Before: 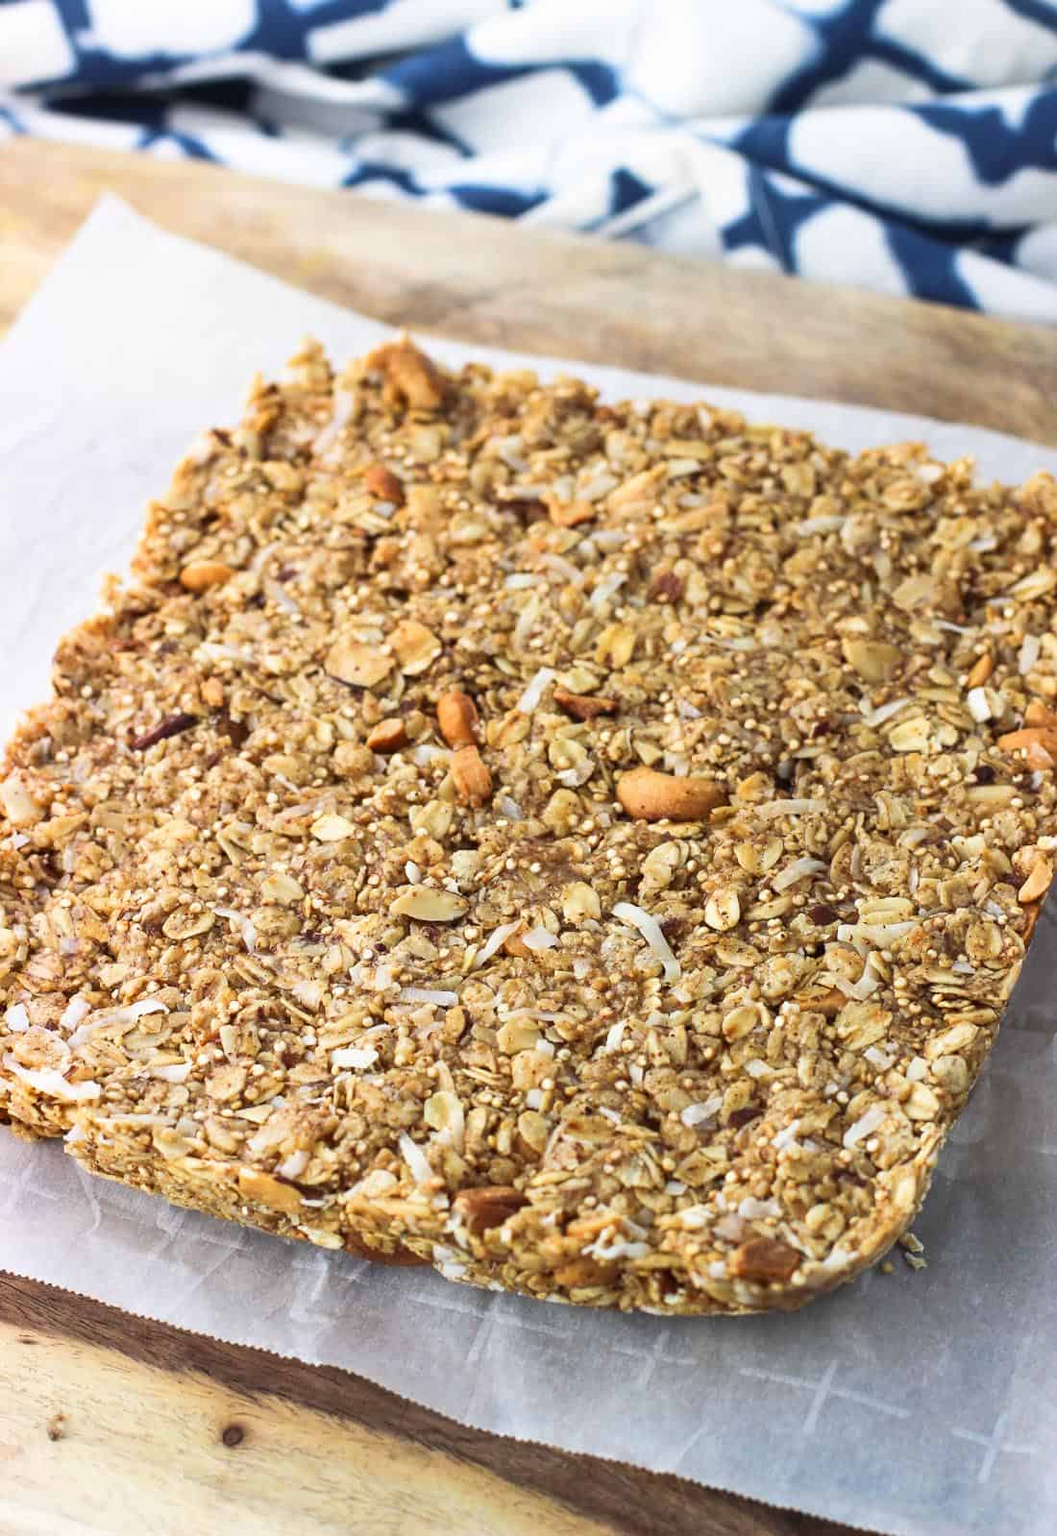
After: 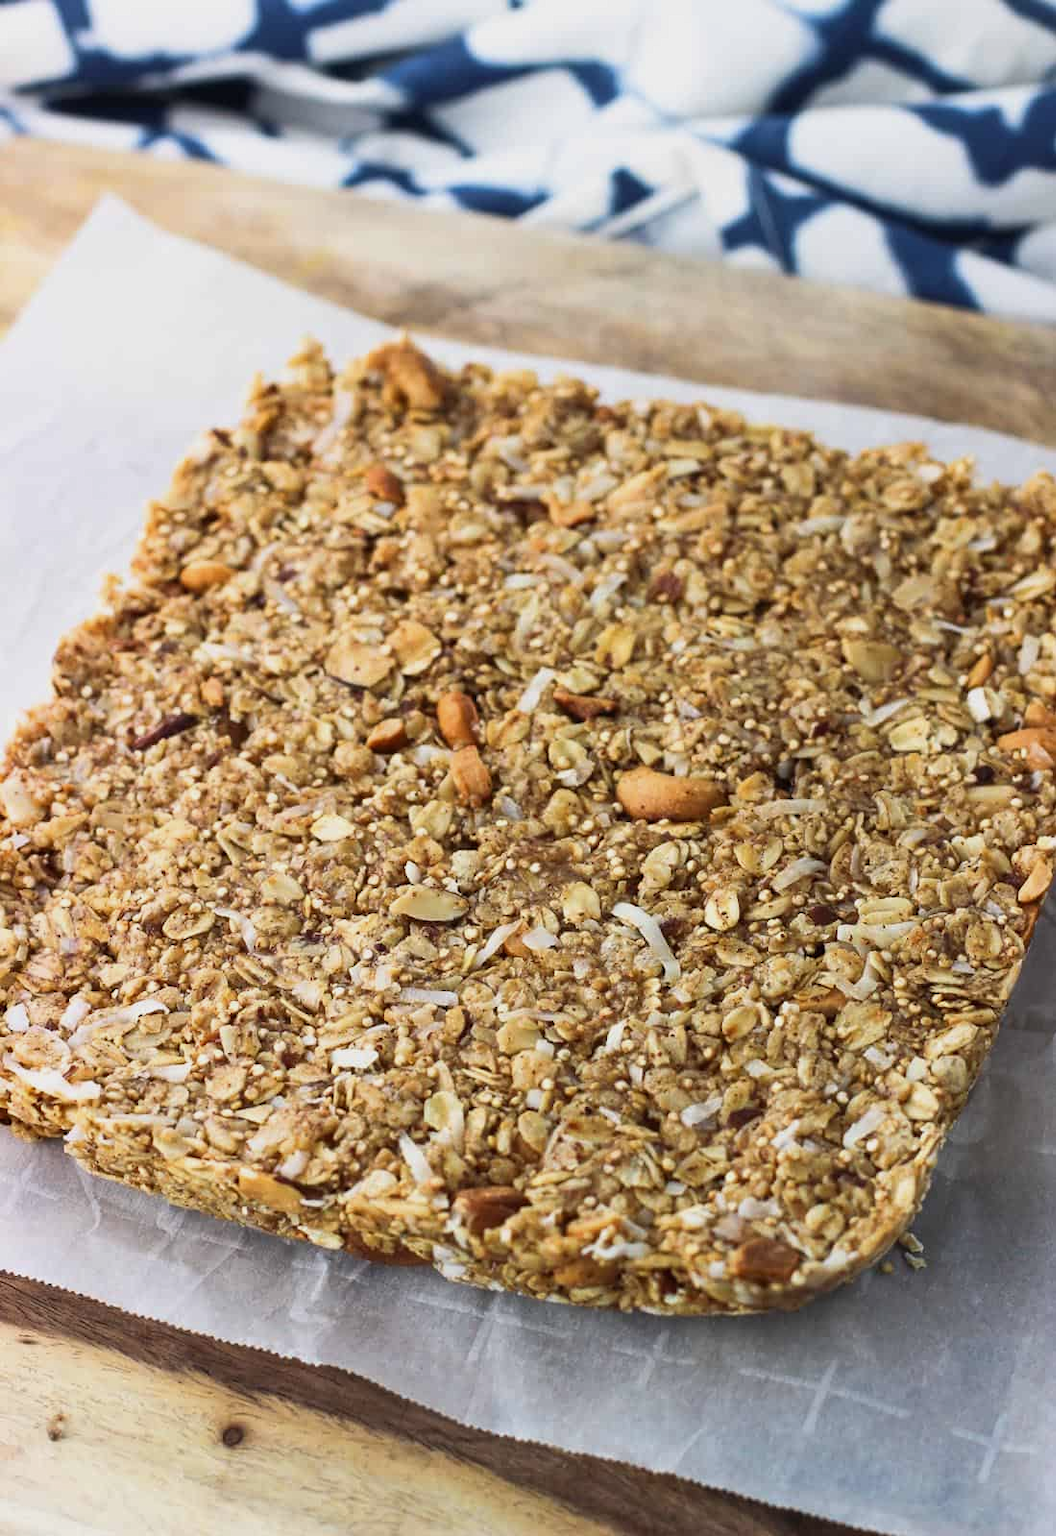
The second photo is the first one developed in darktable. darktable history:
tone equalizer: -8 EV 0.228 EV, -7 EV 0.448 EV, -6 EV 0.38 EV, -5 EV 0.26 EV, -3 EV -0.285 EV, -2 EV -0.424 EV, -1 EV -0.417 EV, +0 EV -0.222 EV, smoothing diameter 24.83%, edges refinement/feathering 8.23, preserve details guided filter
